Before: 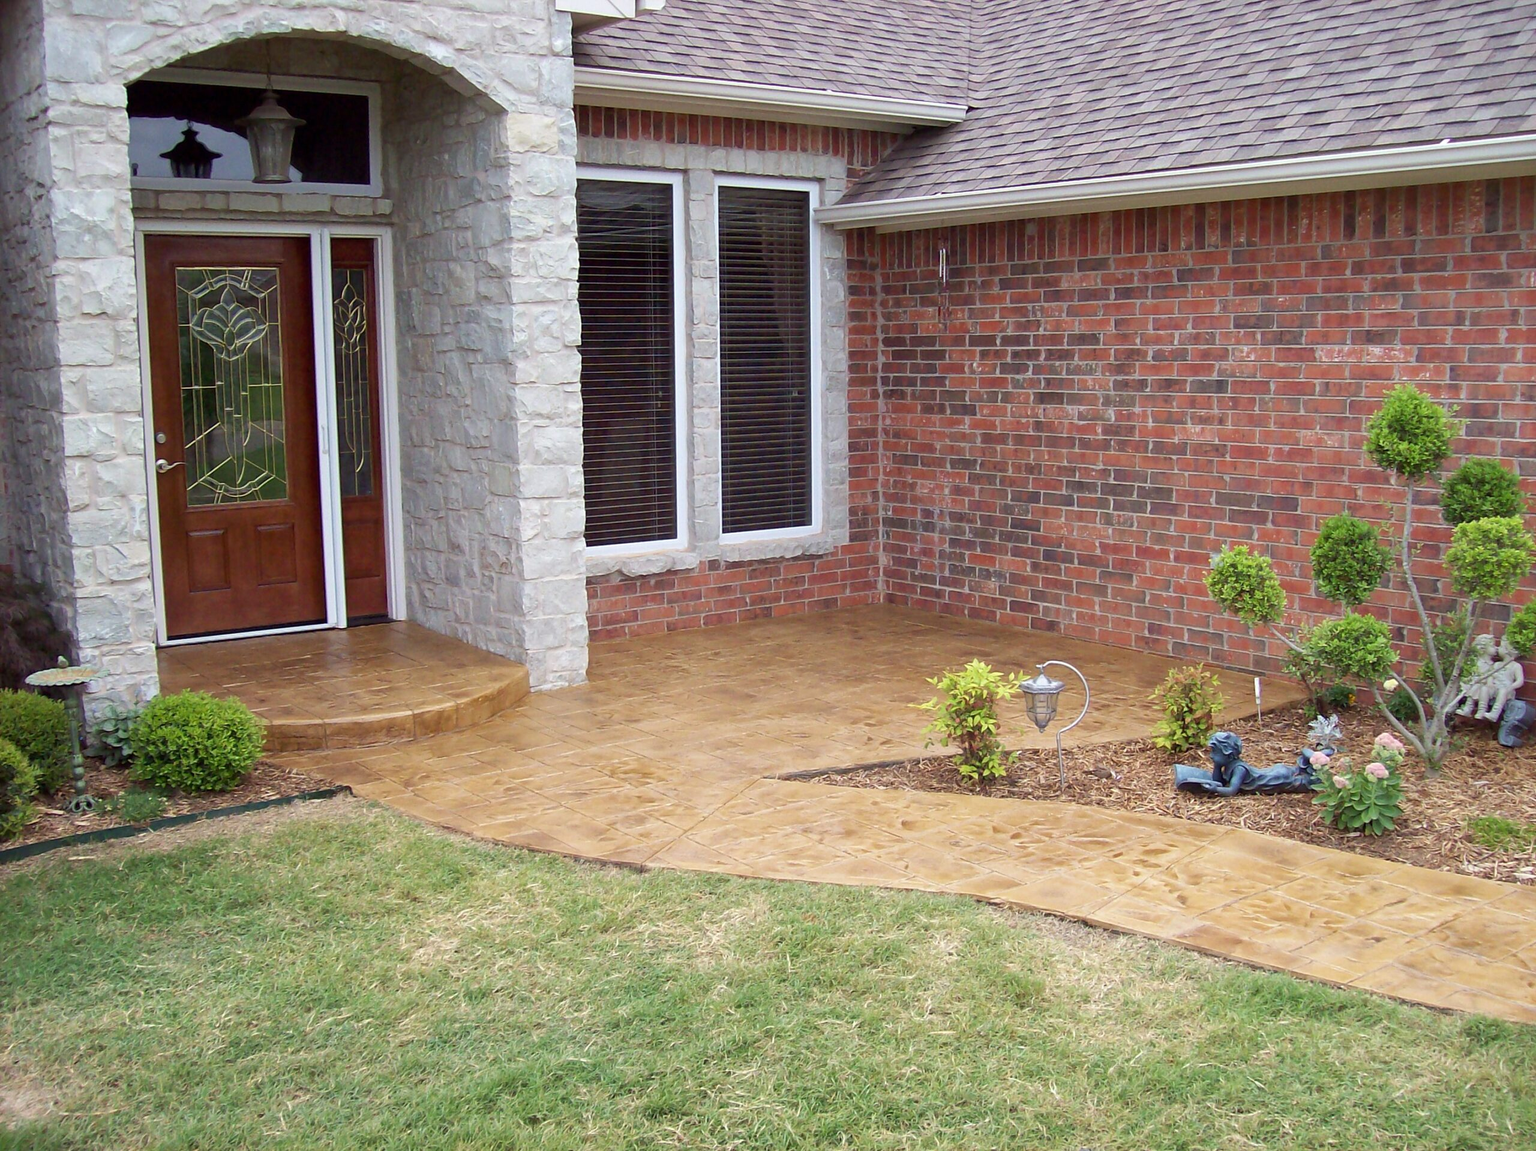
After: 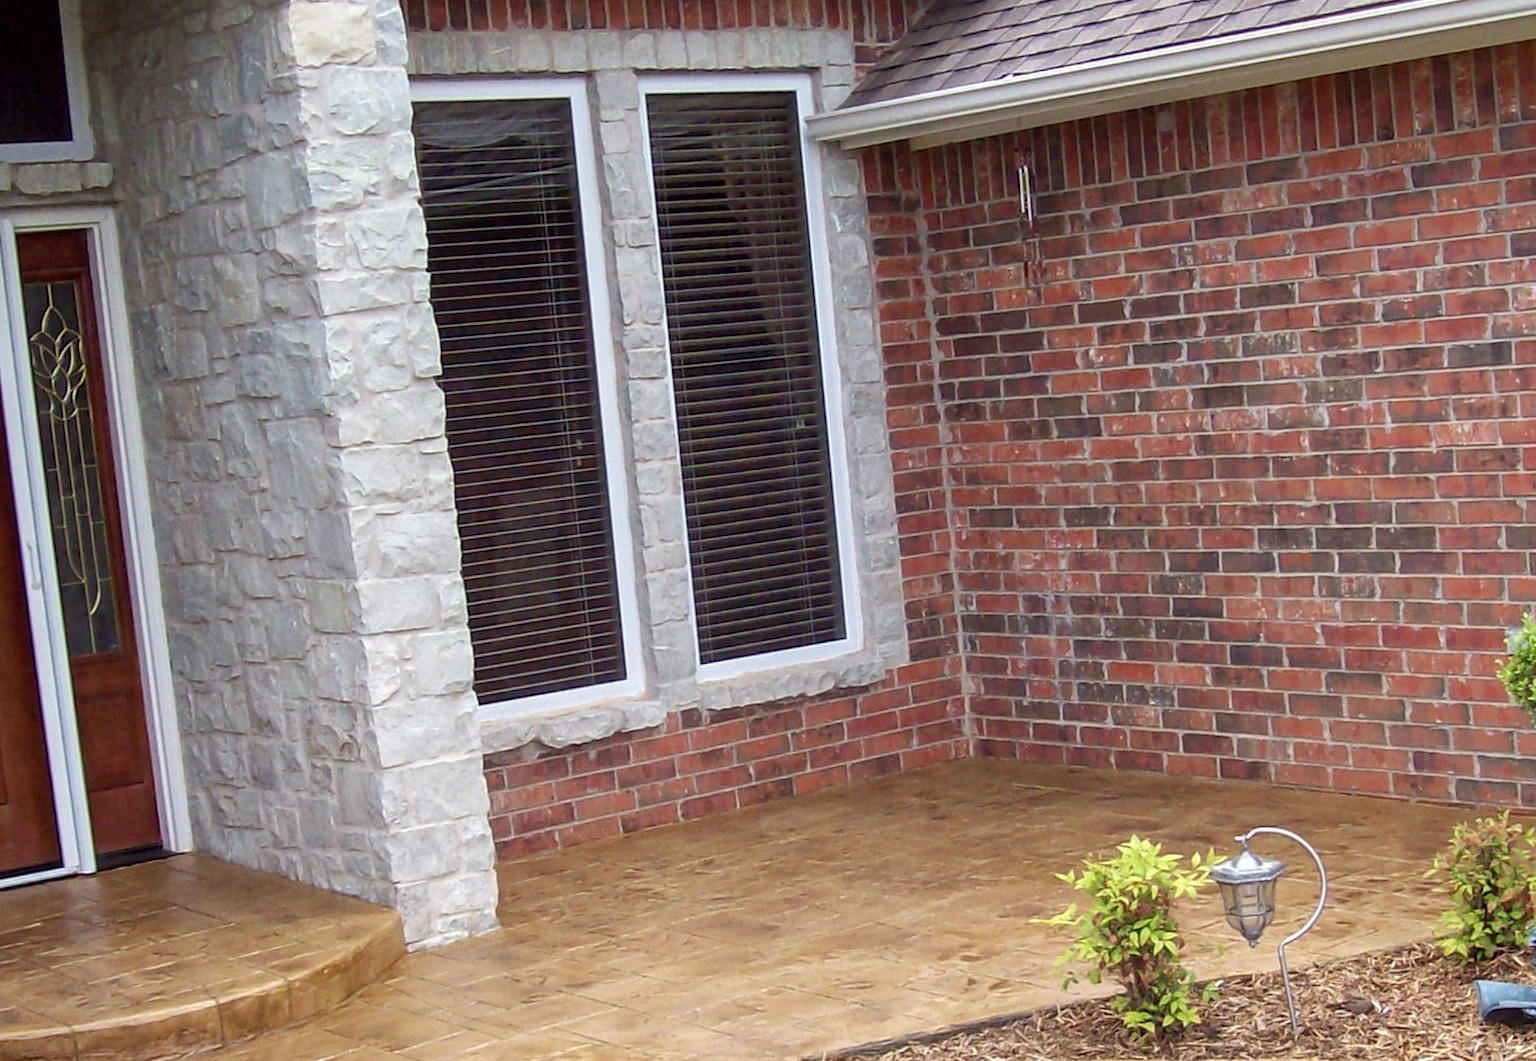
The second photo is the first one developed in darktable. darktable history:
rotate and perspective: rotation -4.86°, automatic cropping off
crop: left 20.932%, top 15.471%, right 21.848%, bottom 34.081%
tone equalizer: on, module defaults
local contrast: on, module defaults
